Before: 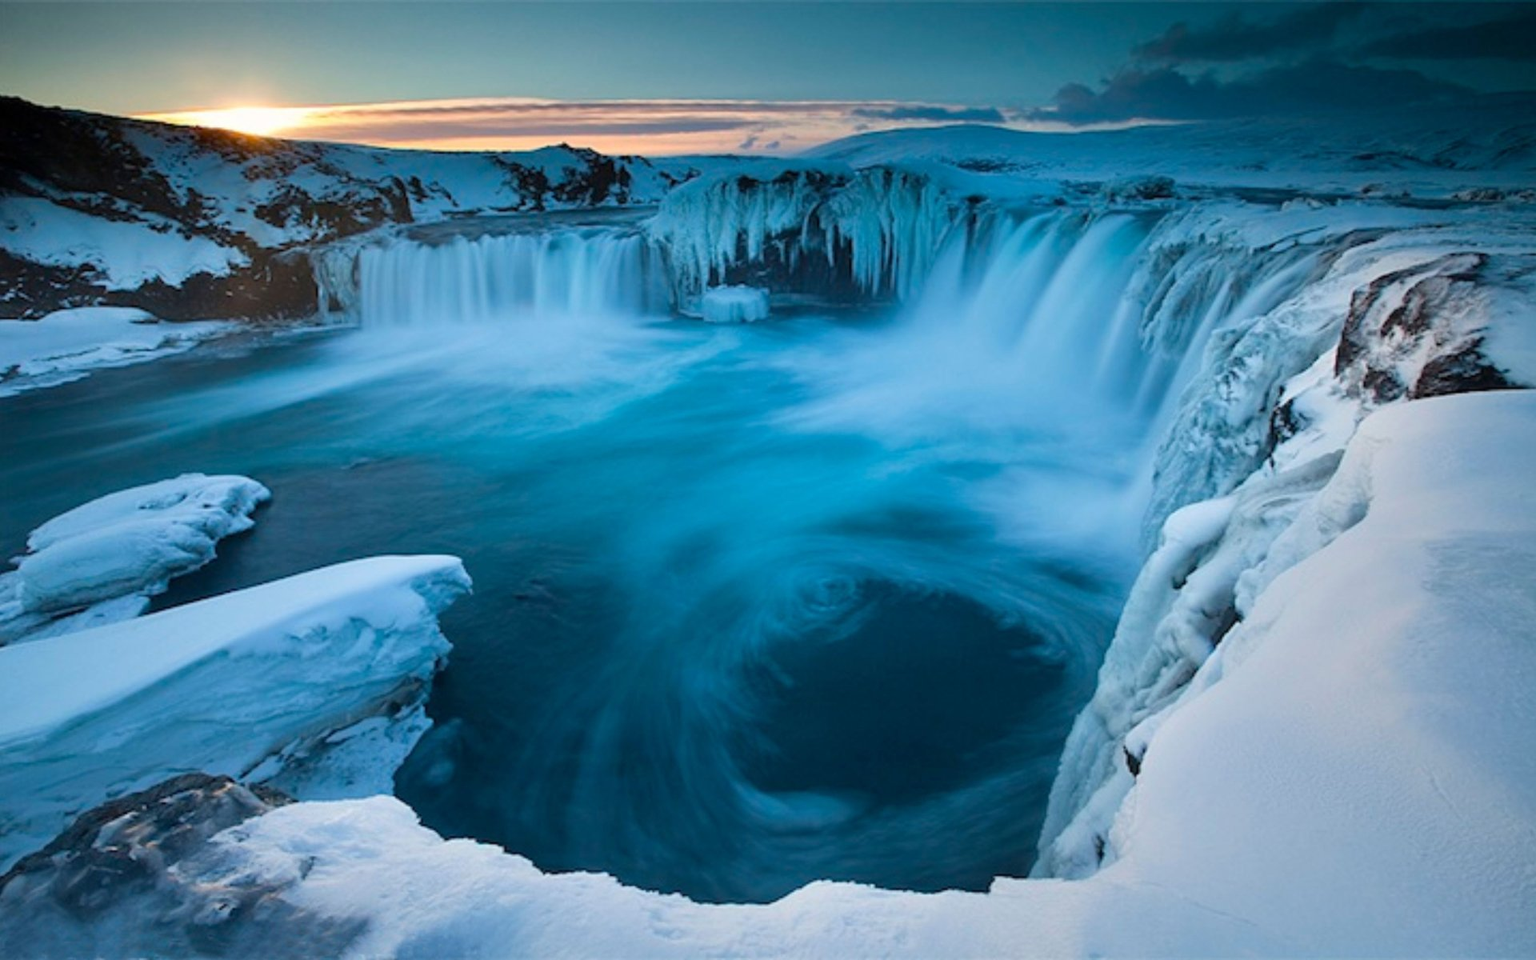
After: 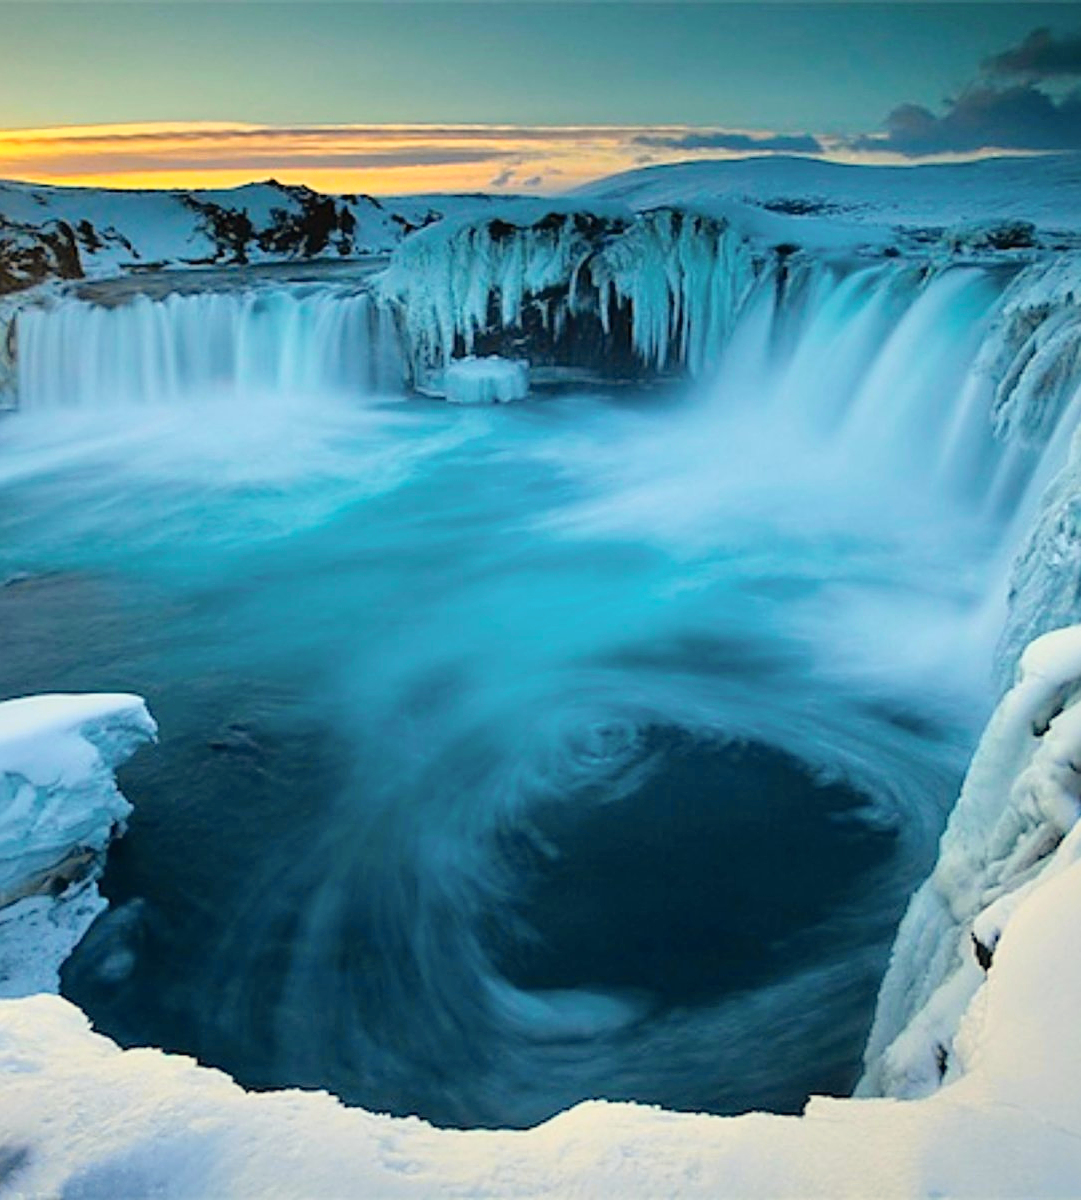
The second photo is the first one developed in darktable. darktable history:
crop and rotate: left 22.598%, right 21.062%
tone curve: curves: ch0 [(0, 0.013) (0.129, 0.1) (0.327, 0.382) (0.489, 0.573) (0.66, 0.748) (0.858, 0.926) (1, 0.977)]; ch1 [(0, 0) (0.353, 0.344) (0.45, 0.46) (0.498, 0.498) (0.521, 0.512) (0.563, 0.559) (0.592, 0.585) (0.647, 0.68) (1, 1)]; ch2 [(0, 0) (0.333, 0.346) (0.375, 0.375) (0.427, 0.44) (0.476, 0.492) (0.511, 0.508) (0.528, 0.533) (0.579, 0.61) (0.612, 0.644) (0.66, 0.715) (1, 1)], color space Lab, independent channels, preserve colors none
color balance rgb: power › chroma 0.686%, power › hue 60°, linear chroma grading › global chroma 8.77%, perceptual saturation grading › global saturation 10.399%, global vibrance 20%
color correction: highlights a* 1.46, highlights b* 18.24
sharpen: on, module defaults
